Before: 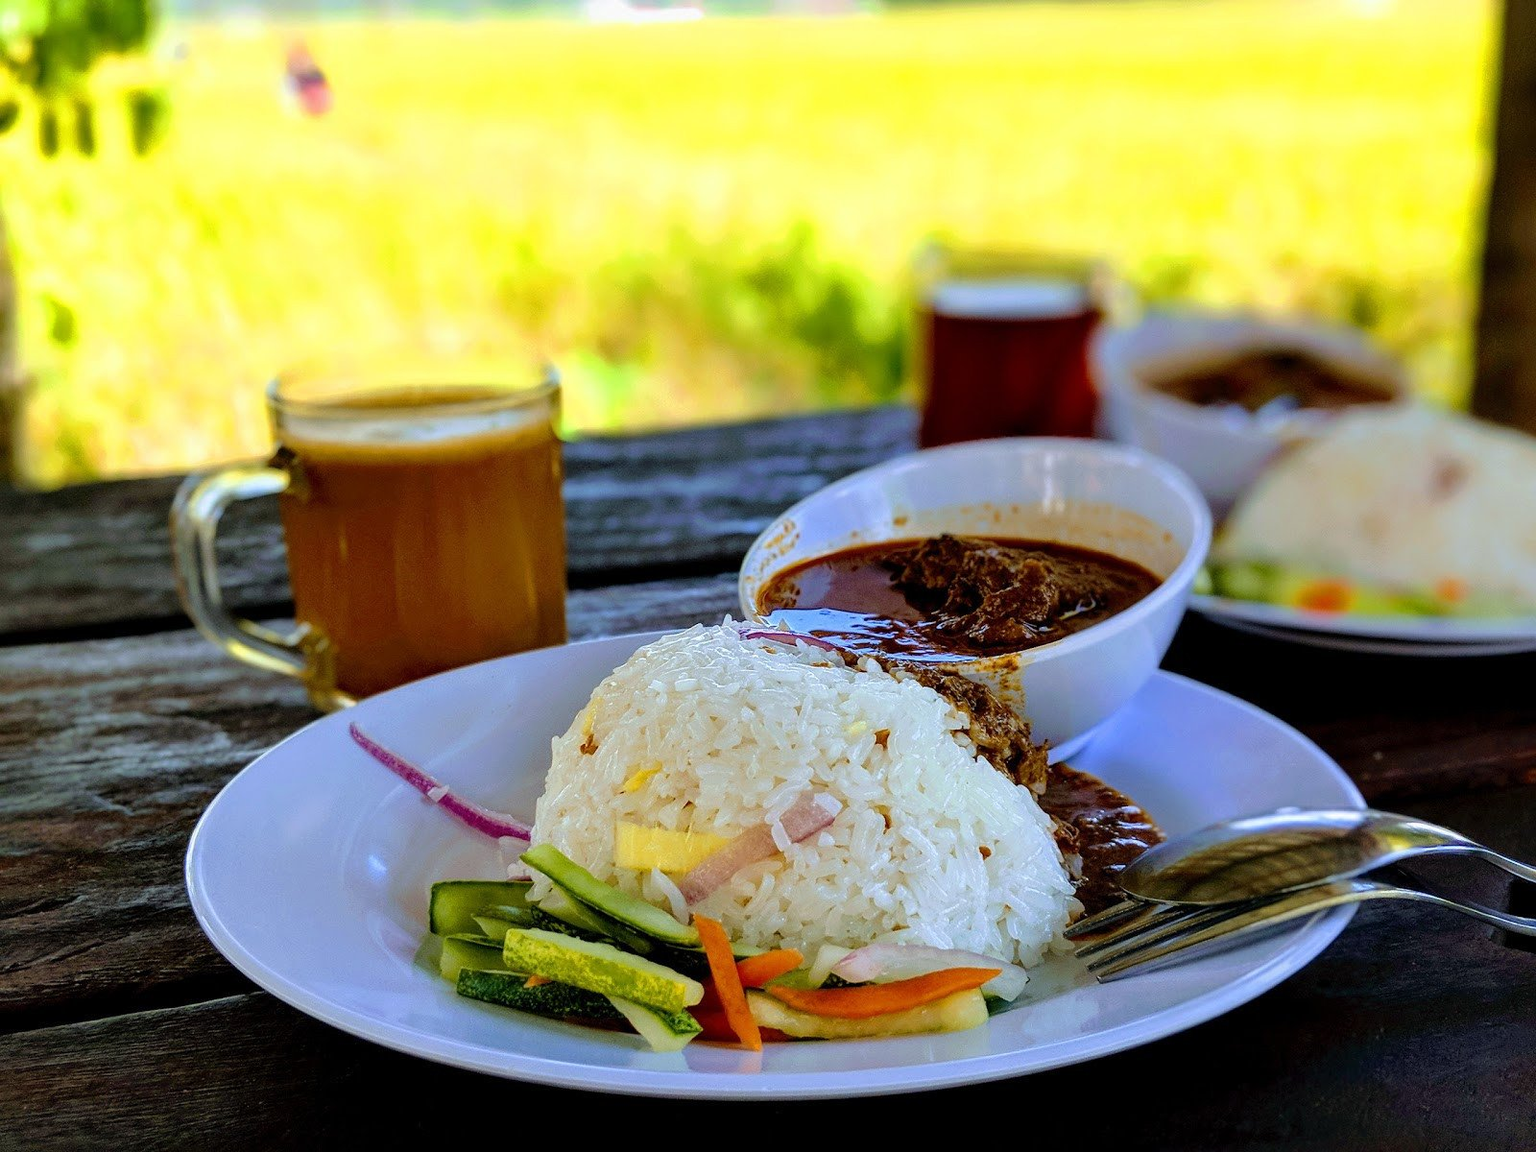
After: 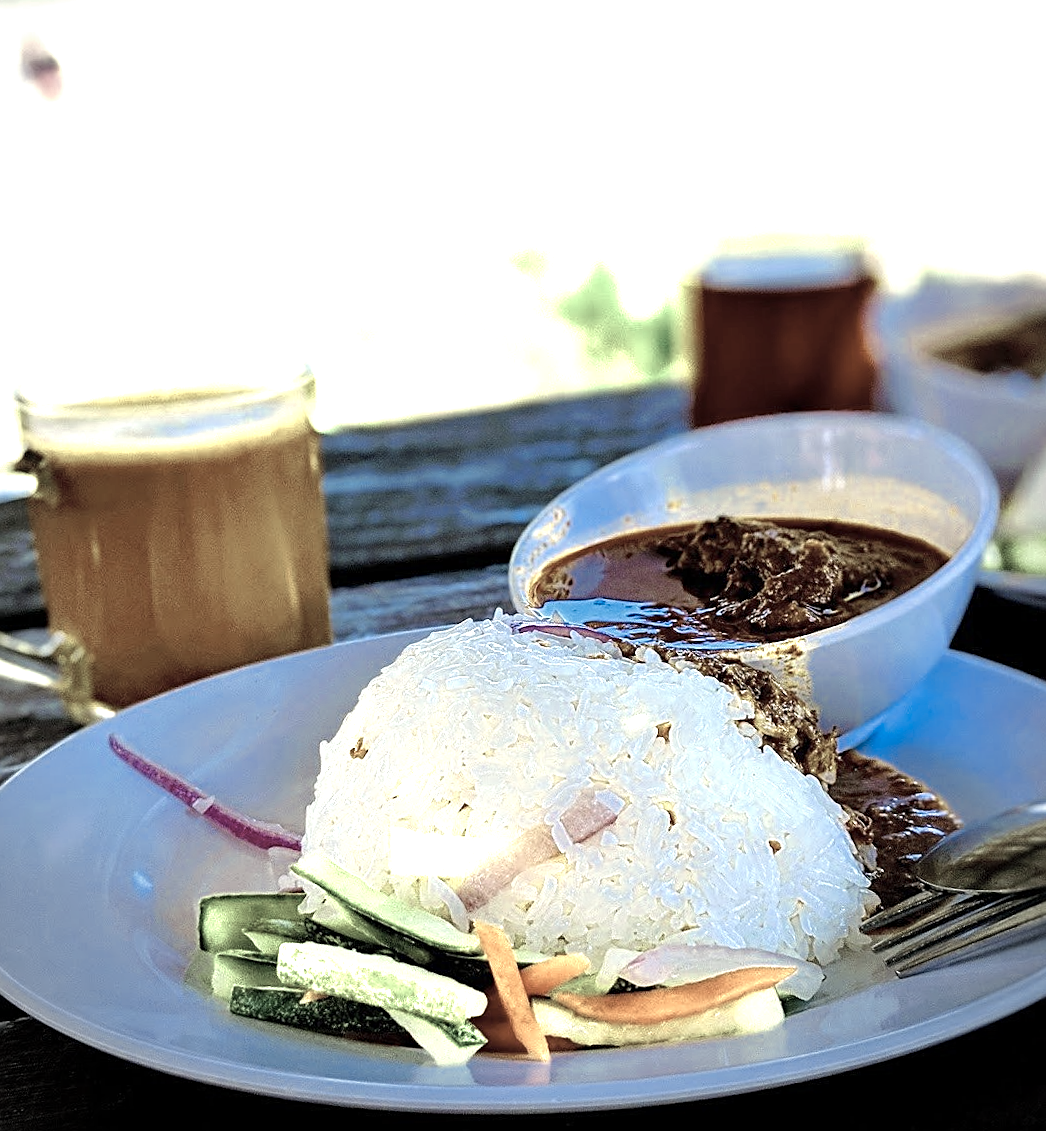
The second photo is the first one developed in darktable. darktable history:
crop and rotate: left 15.754%, right 17.579%
vignetting: unbound false
sharpen: on, module defaults
exposure: exposure 0.7 EV, compensate highlight preservation false
color zones: curves: ch0 [(0.25, 0.667) (0.758, 0.368)]; ch1 [(0.215, 0.245) (0.761, 0.373)]; ch2 [(0.247, 0.554) (0.761, 0.436)]
rotate and perspective: rotation -2°, crop left 0.022, crop right 0.978, crop top 0.049, crop bottom 0.951
